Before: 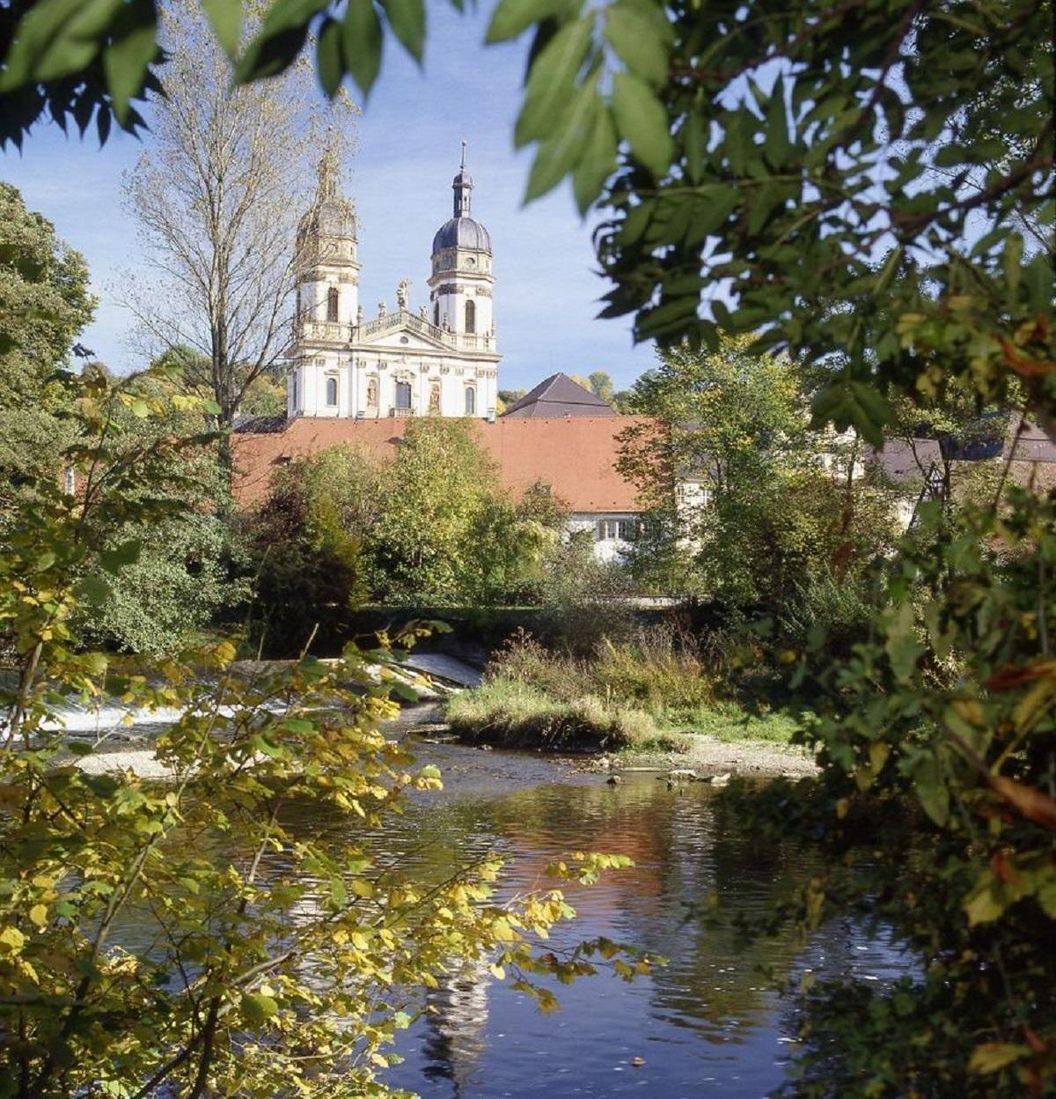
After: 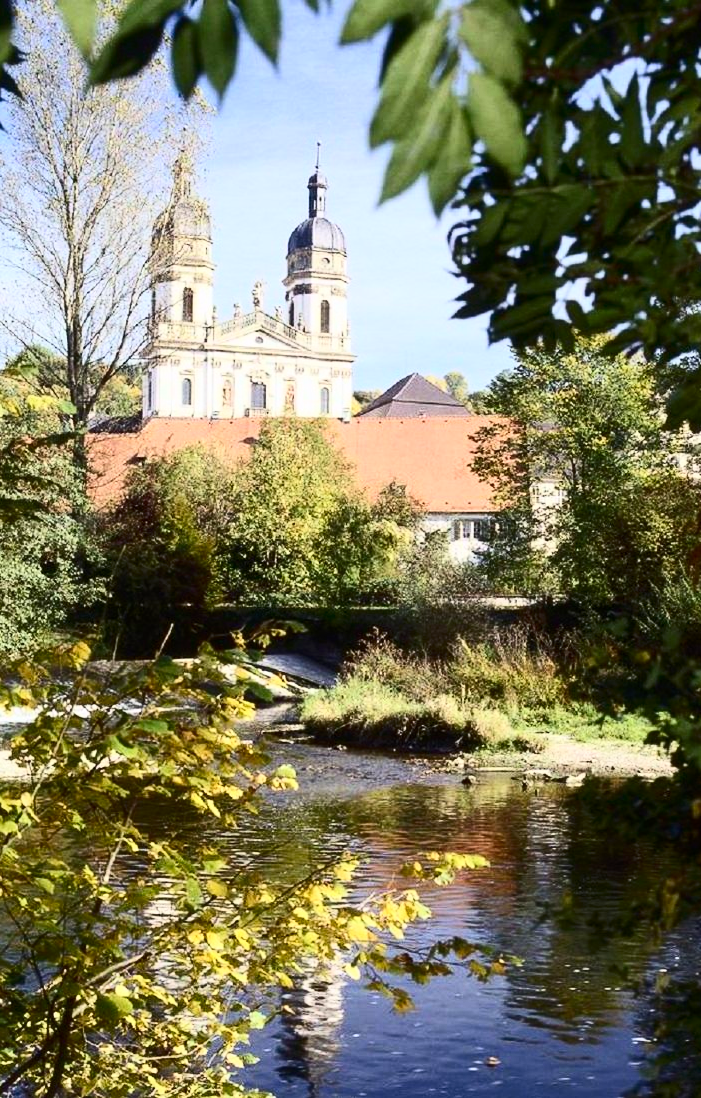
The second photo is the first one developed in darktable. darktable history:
contrast brightness saturation: contrast 0.4, brightness 0.103, saturation 0.214
crop and rotate: left 13.784%, right 19.744%
